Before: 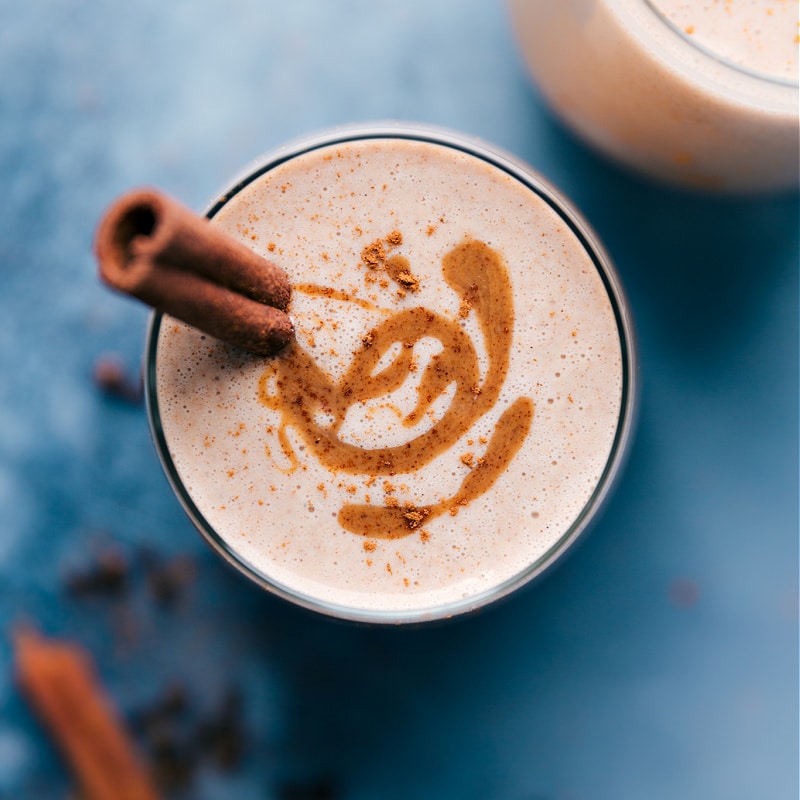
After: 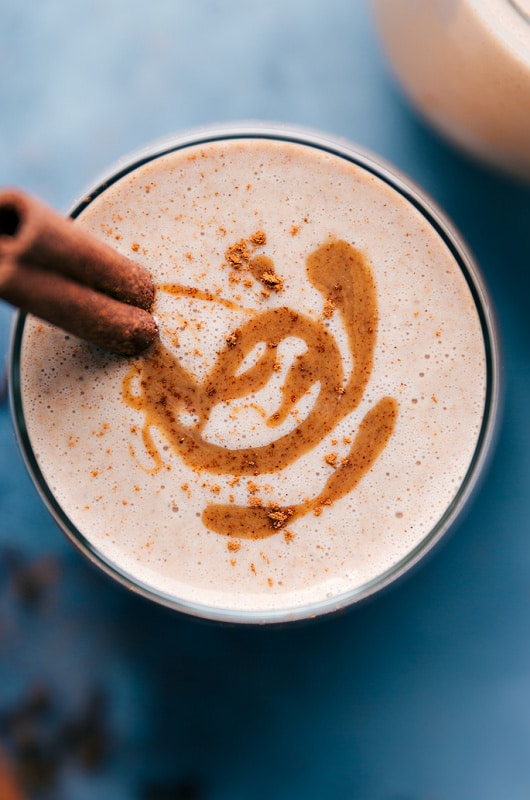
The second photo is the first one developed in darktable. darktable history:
tone equalizer: -8 EV 0.046 EV, smoothing diameter 2.09%, edges refinement/feathering 22.89, mask exposure compensation -1.57 EV, filter diffusion 5
crop: left 17.105%, right 16.599%
